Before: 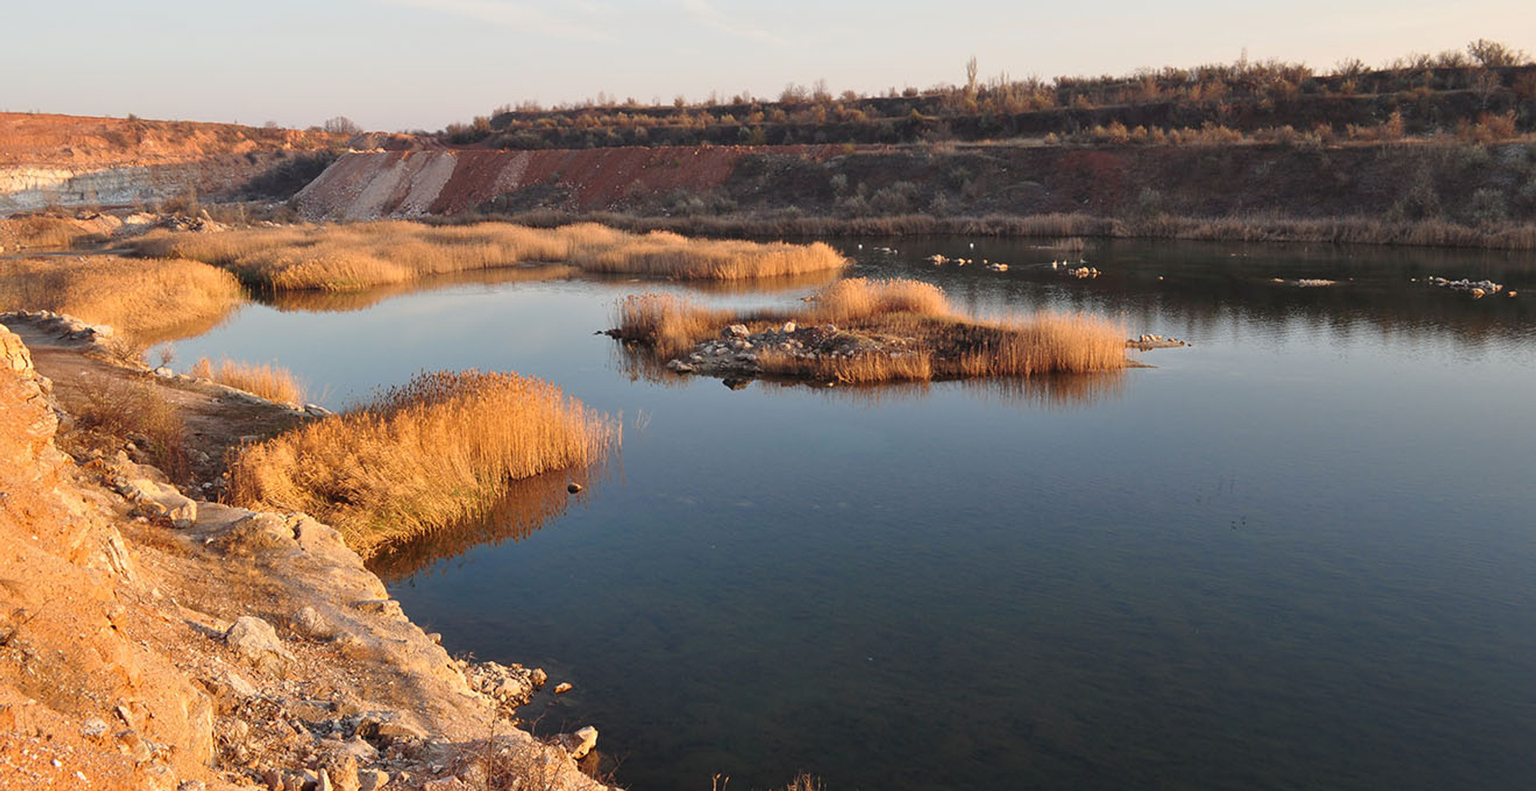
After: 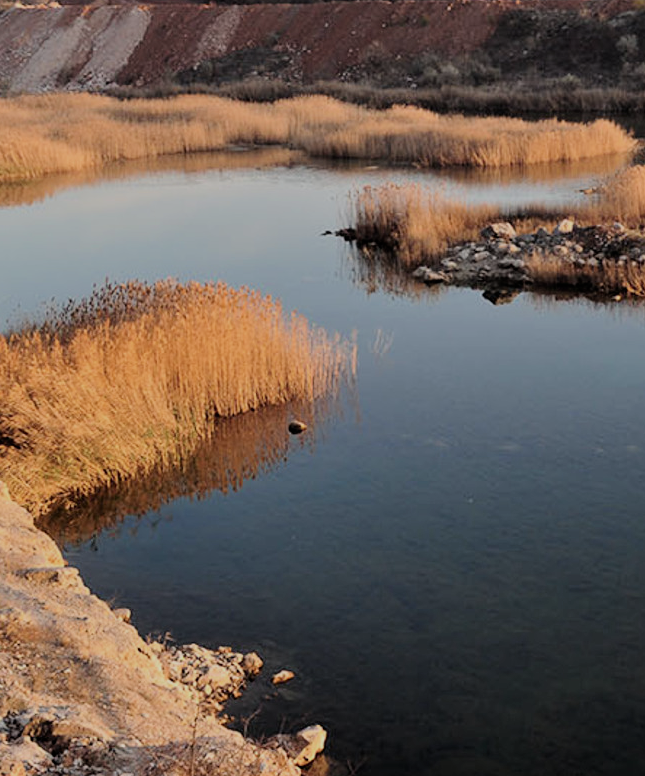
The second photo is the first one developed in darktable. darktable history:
filmic rgb: black relative exposure -6.18 EV, white relative exposure 6.96 EV, threshold 3.02 EV, structure ↔ texture 99.57%, hardness 2.24, color science v6 (2022), enable highlight reconstruction true
contrast brightness saturation: contrast 0.105, saturation -0.16
crop and rotate: left 21.939%, top 18.538%, right 44.427%, bottom 2.998%
